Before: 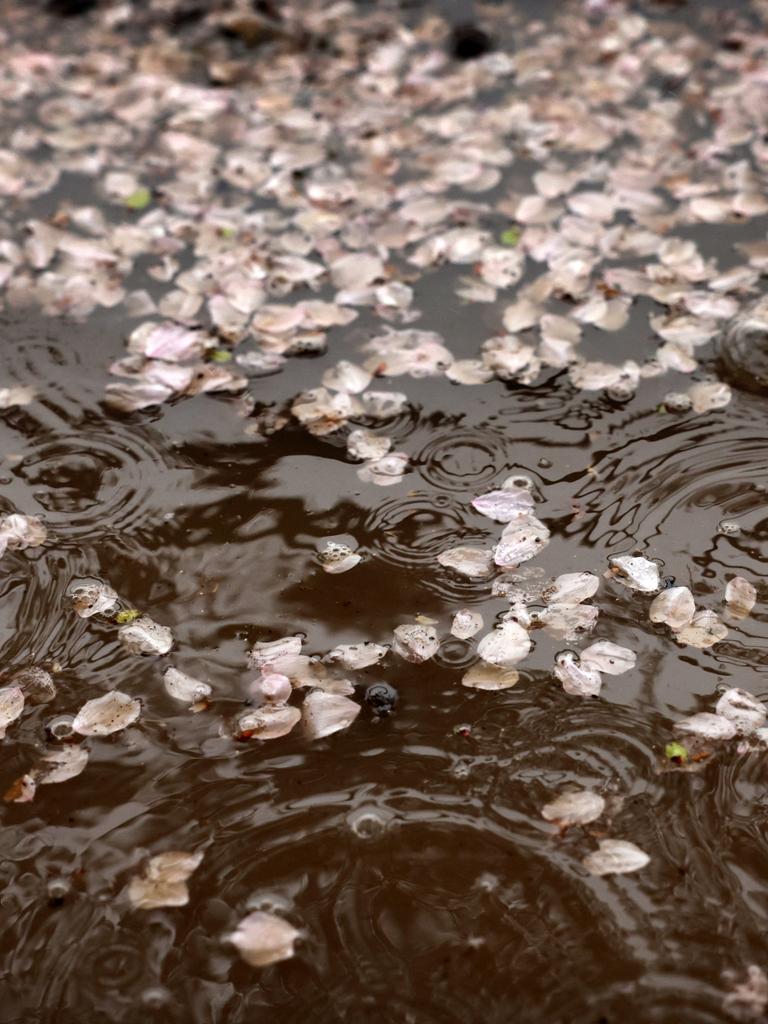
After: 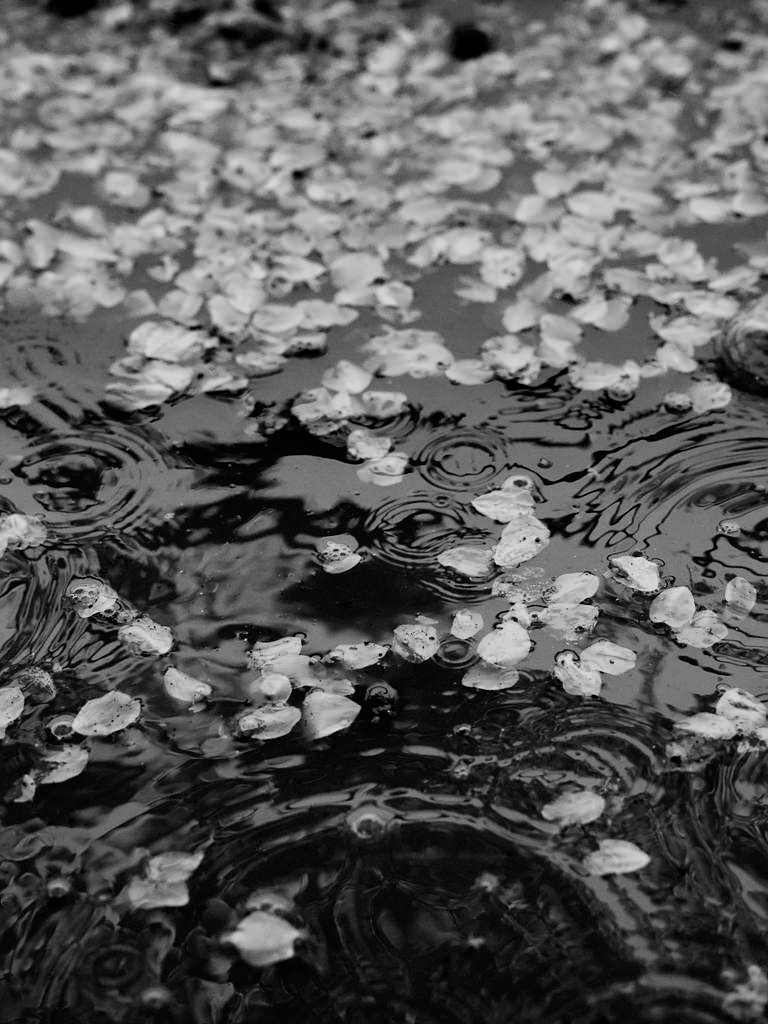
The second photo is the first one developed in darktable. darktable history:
sharpen: radius 1.325, amount 0.301, threshold 0.011
color calibration: output gray [0.21, 0.42, 0.37, 0], illuminant same as pipeline (D50), x 0.347, y 0.358, temperature 4982.65 K
filmic rgb: black relative exposure -7.65 EV, white relative exposure 4.56 EV, hardness 3.61, contrast 1.058
